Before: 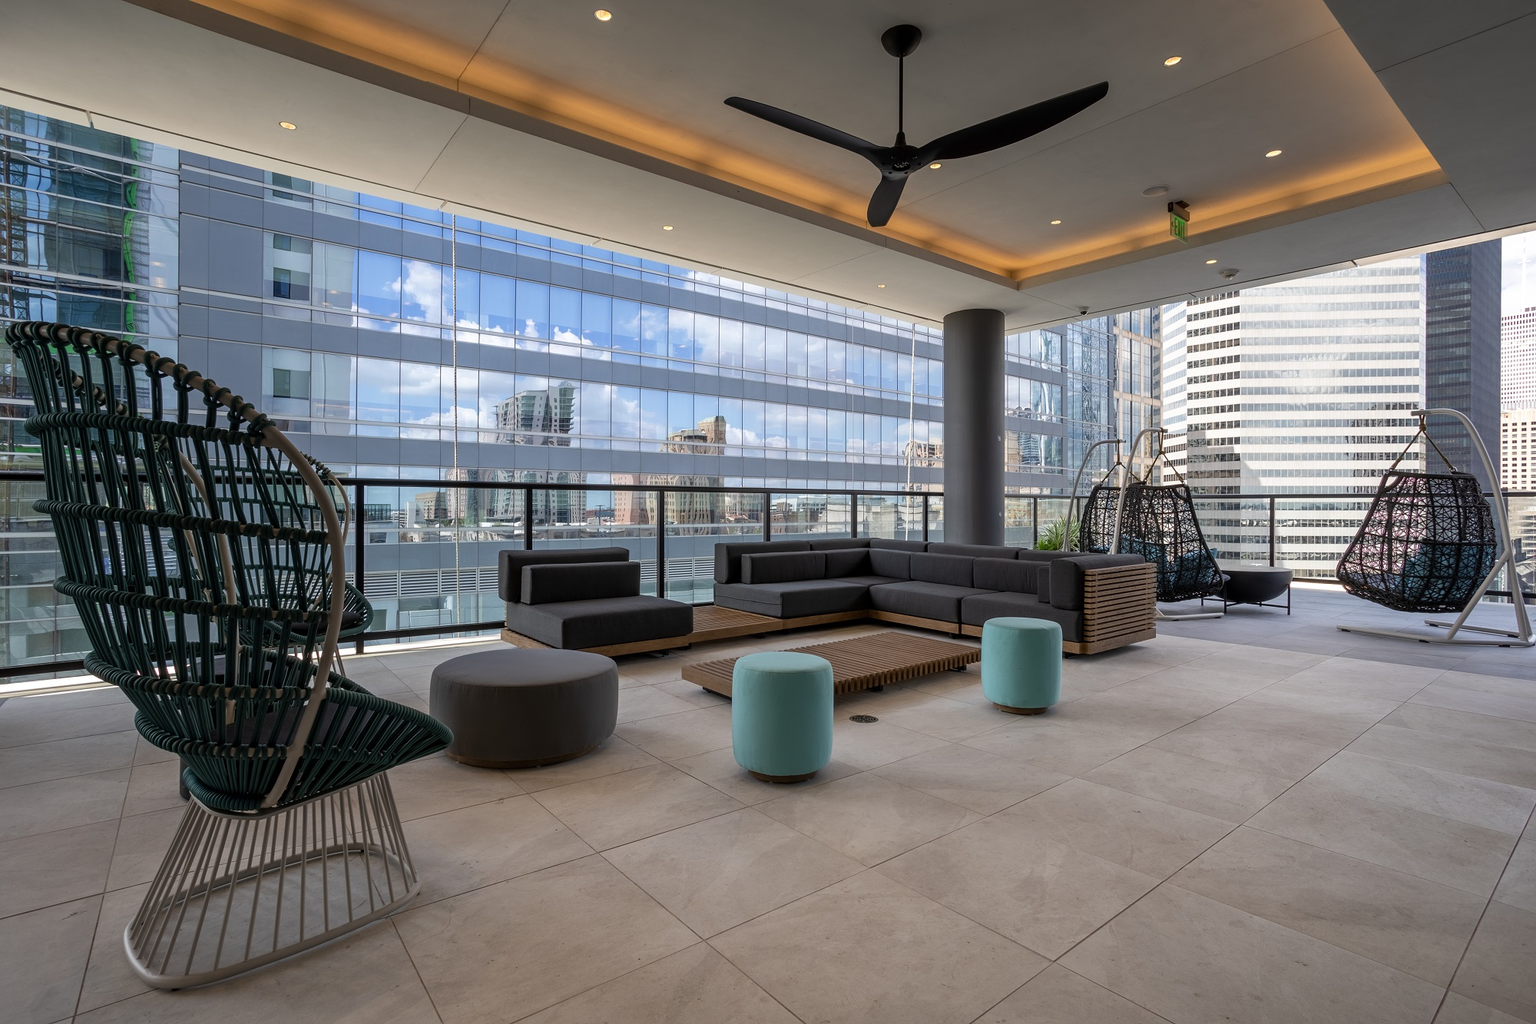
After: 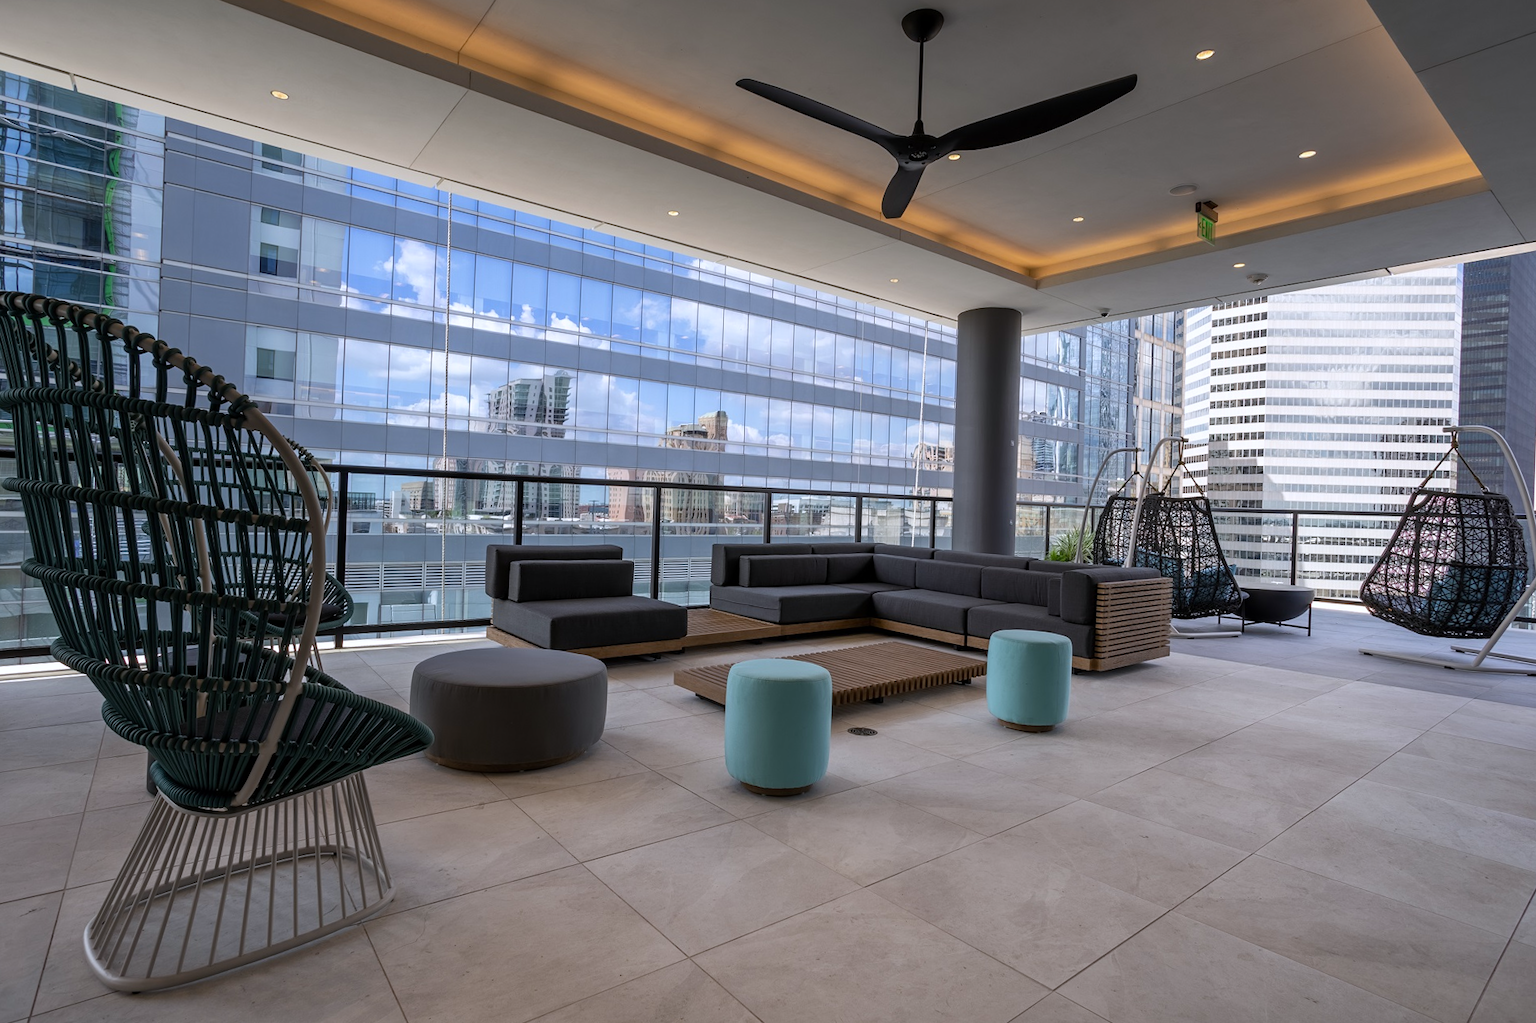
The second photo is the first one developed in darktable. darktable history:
white balance: red 0.984, blue 1.059
crop and rotate: angle -1.69°
